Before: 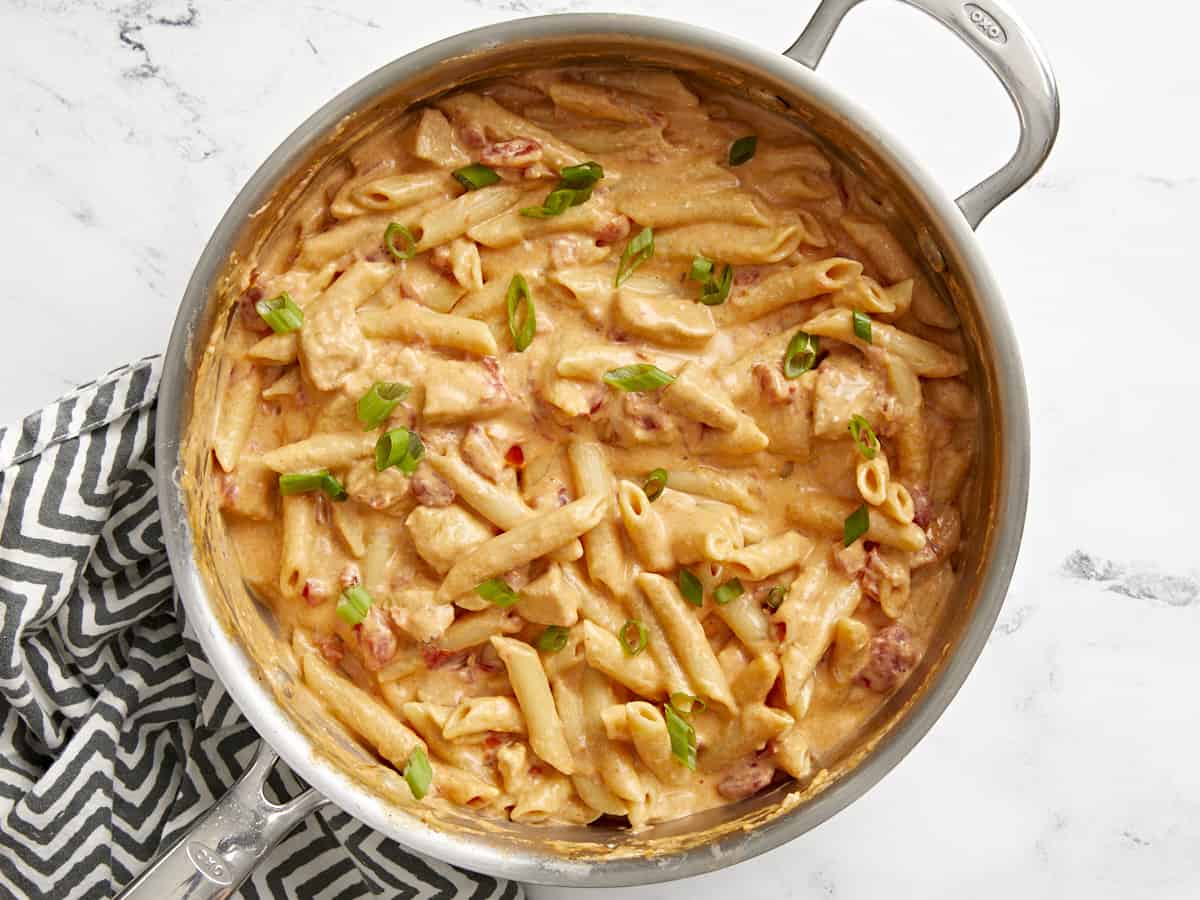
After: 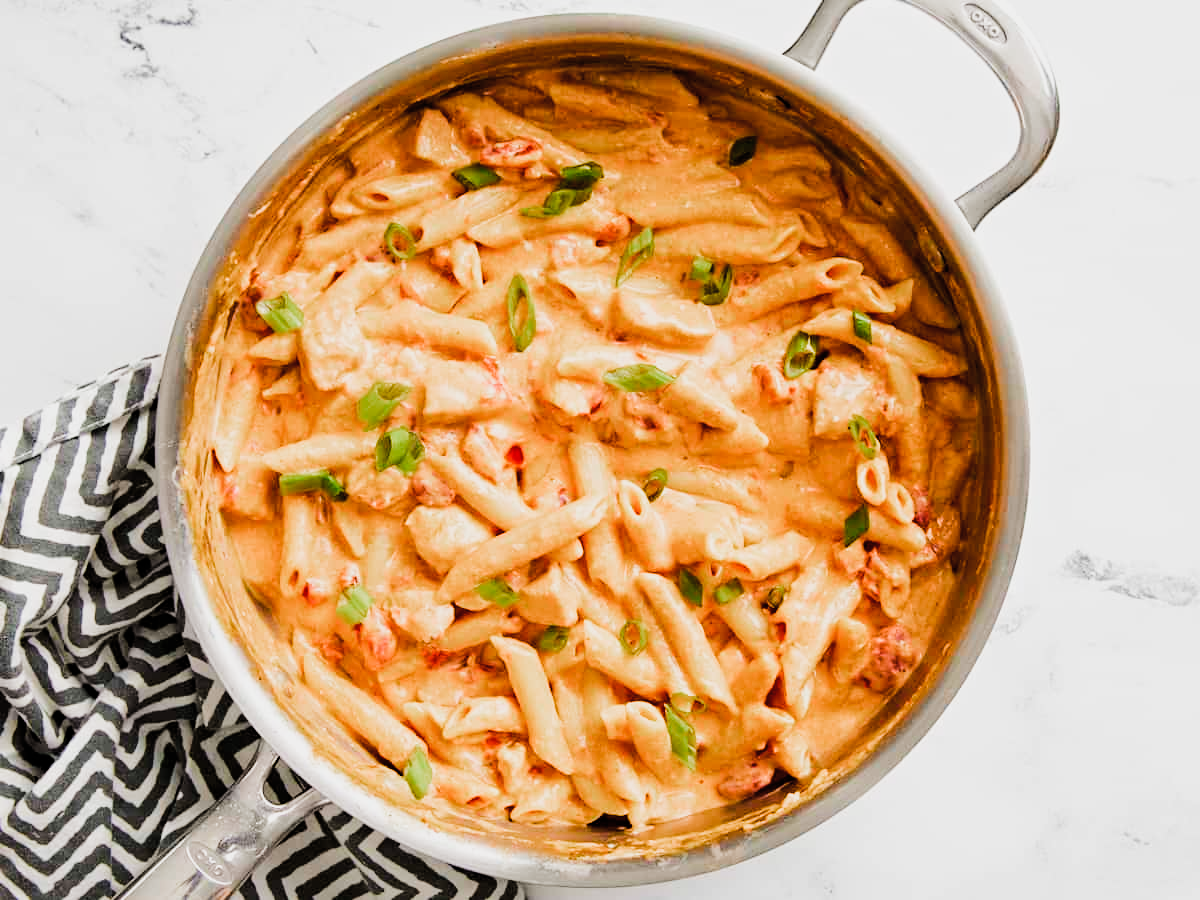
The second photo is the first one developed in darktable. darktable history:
filmic rgb: black relative exposure -7.99 EV, white relative exposure 3.94 EV, hardness 4.27, add noise in highlights 0.002, preserve chrominance luminance Y, color science v3 (2019), use custom middle-gray values true, iterations of high-quality reconstruction 0, contrast in highlights soft
color balance rgb: linear chroma grading › global chroma 15.157%, perceptual saturation grading › global saturation 19.951%, perceptual brilliance grading › highlights 17.359%, perceptual brilliance grading › mid-tones 31.881%, perceptual brilliance grading › shadows -31.485%, global vibrance -16.276%, contrast -5.405%
exposure: exposure 0.202 EV, compensate highlight preservation false
